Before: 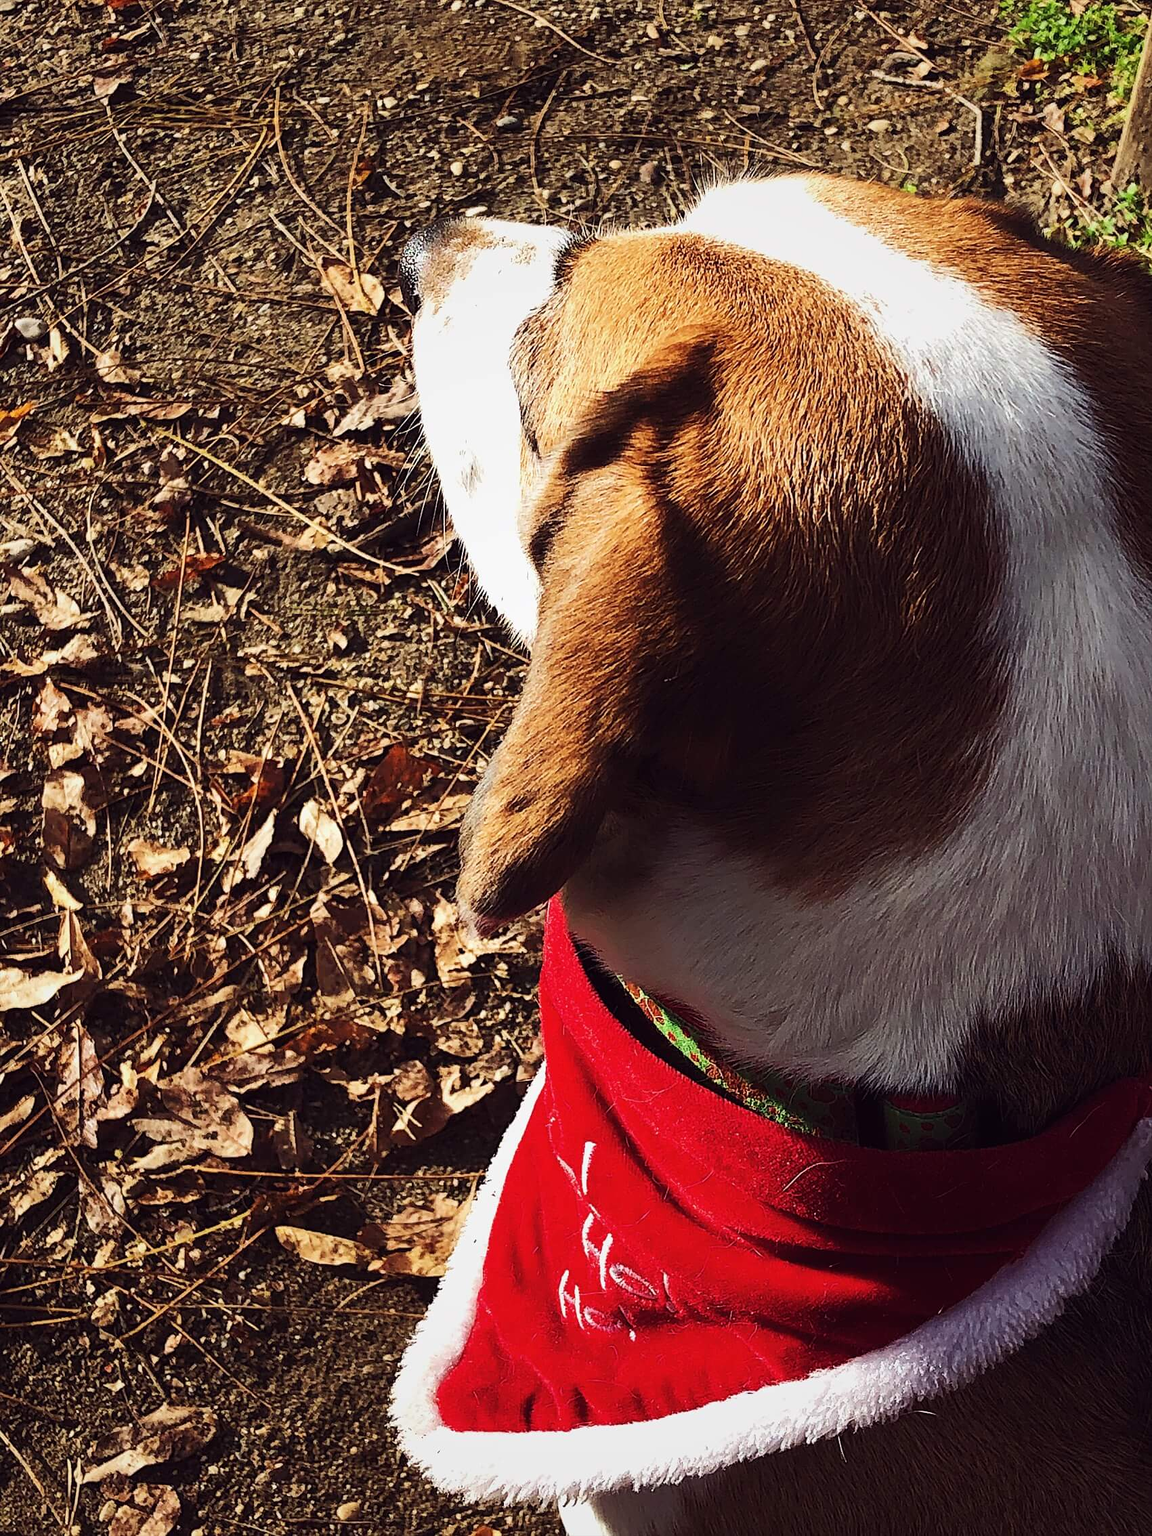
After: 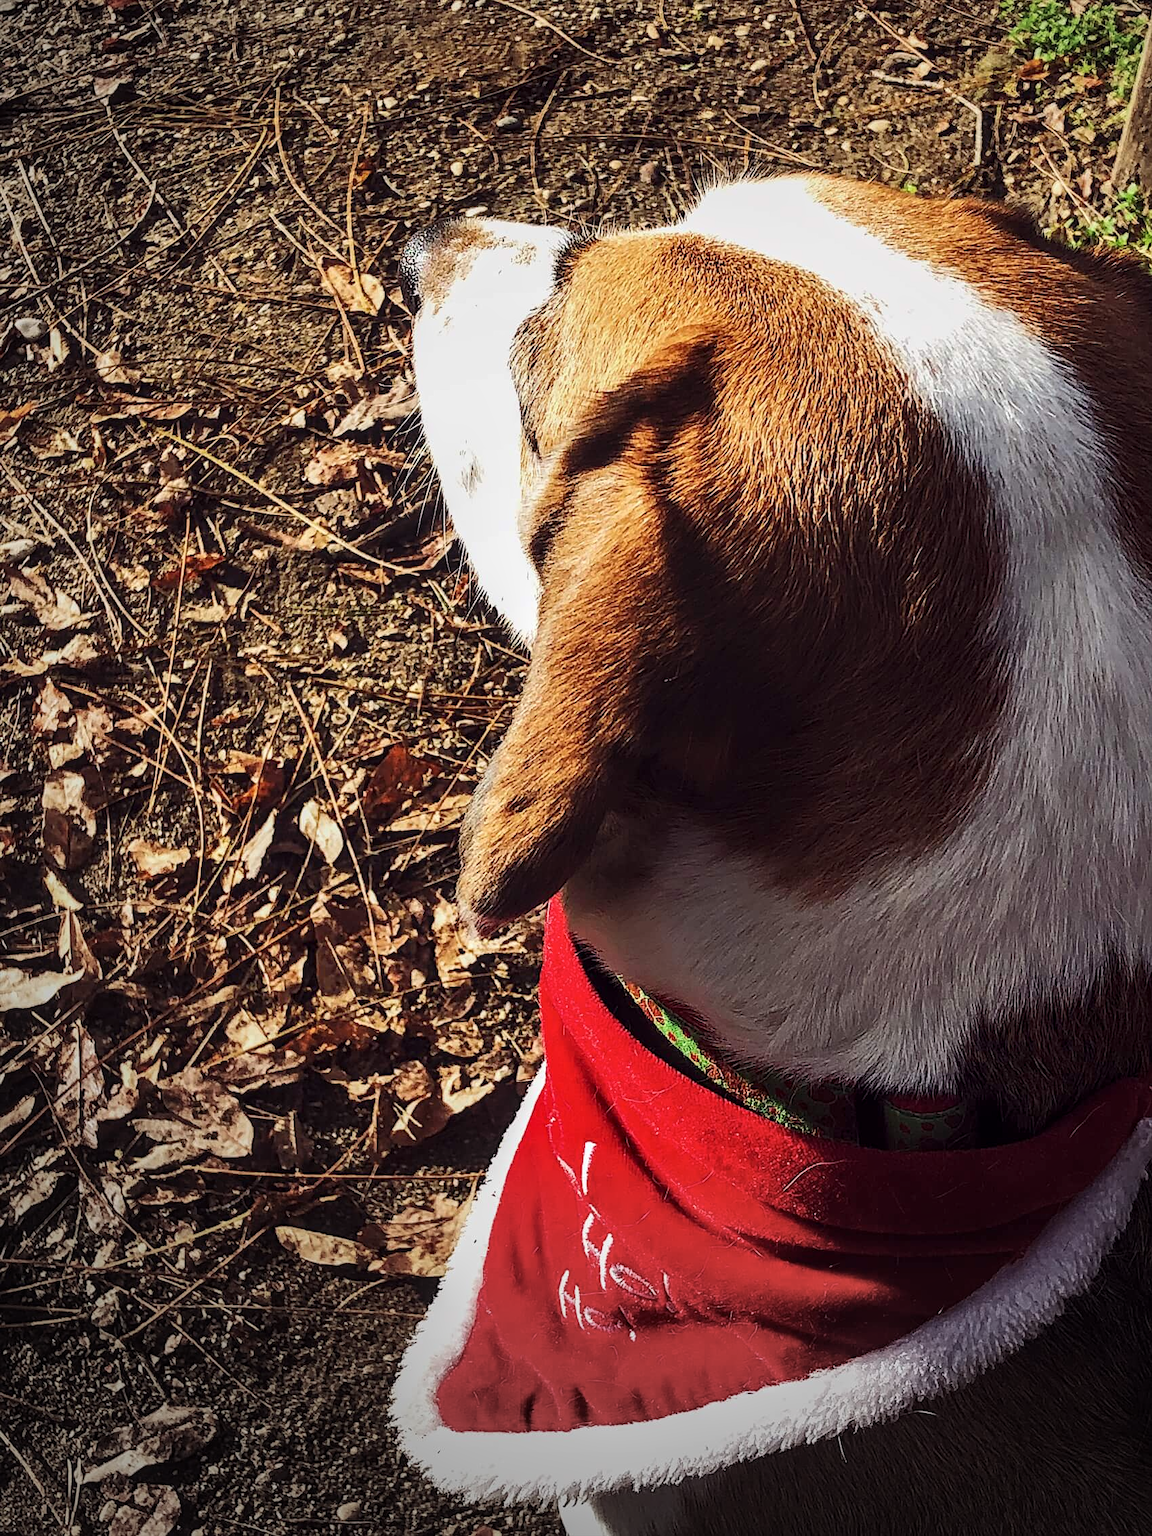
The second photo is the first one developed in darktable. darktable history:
shadows and highlights: shadows 20.91, highlights -35.45, soften with gaussian
vignetting: fall-off start 73.57%, center (0.22, -0.235)
local contrast: on, module defaults
